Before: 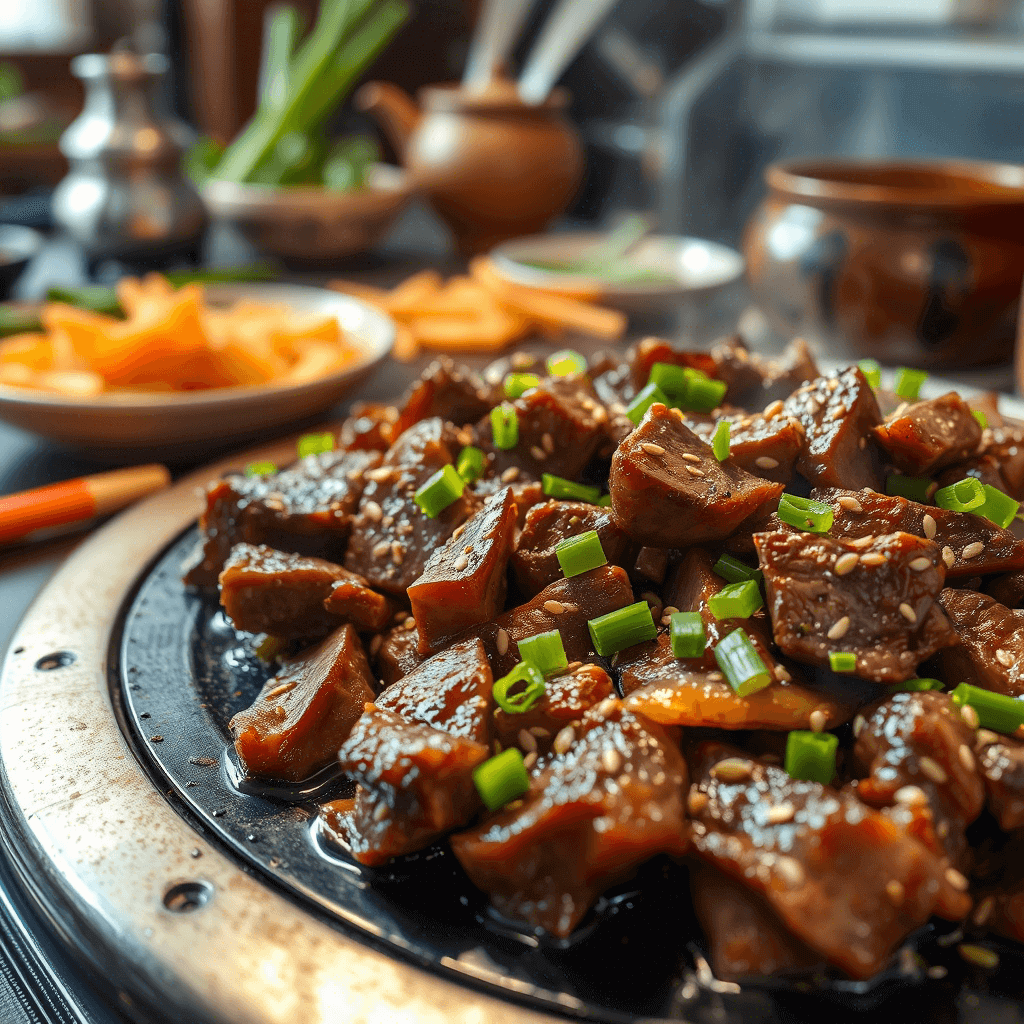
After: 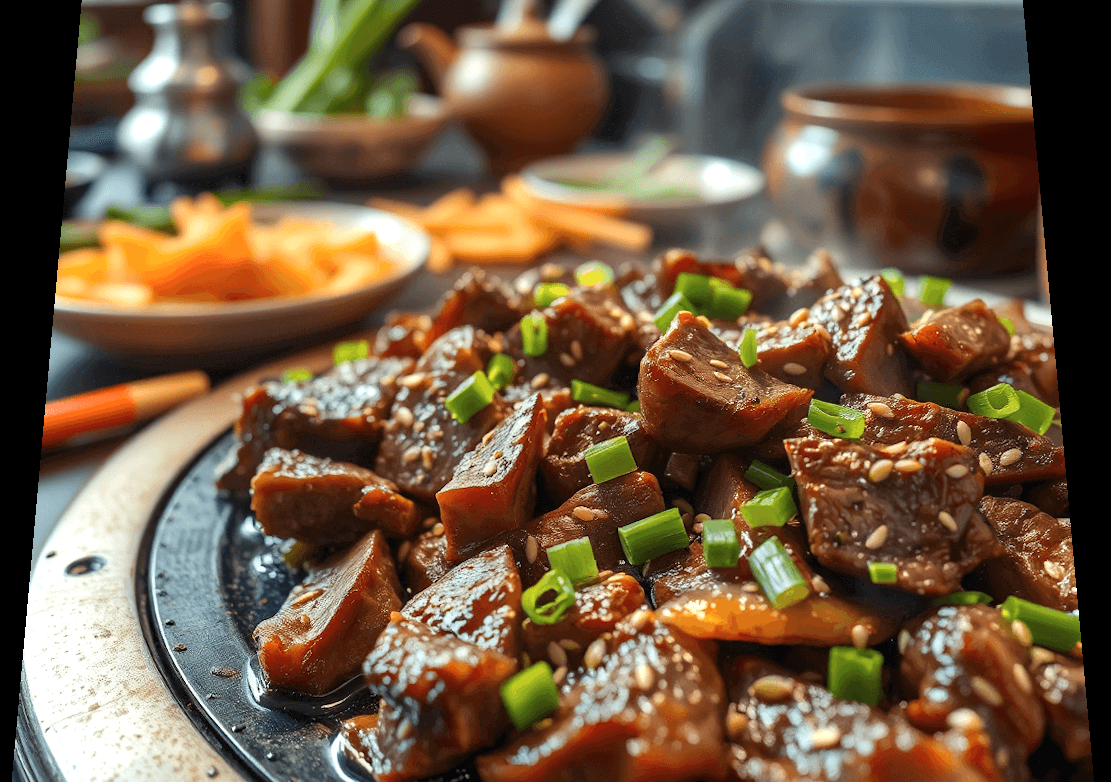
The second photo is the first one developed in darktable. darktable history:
rotate and perspective: rotation 0.128°, lens shift (vertical) -0.181, lens shift (horizontal) -0.044, shear 0.001, automatic cropping off
exposure: exposure 0.161 EV, compensate highlight preservation false
contrast brightness saturation: contrast 0.01, saturation -0.05
crop: left 0.387%, top 5.469%, bottom 19.809%
